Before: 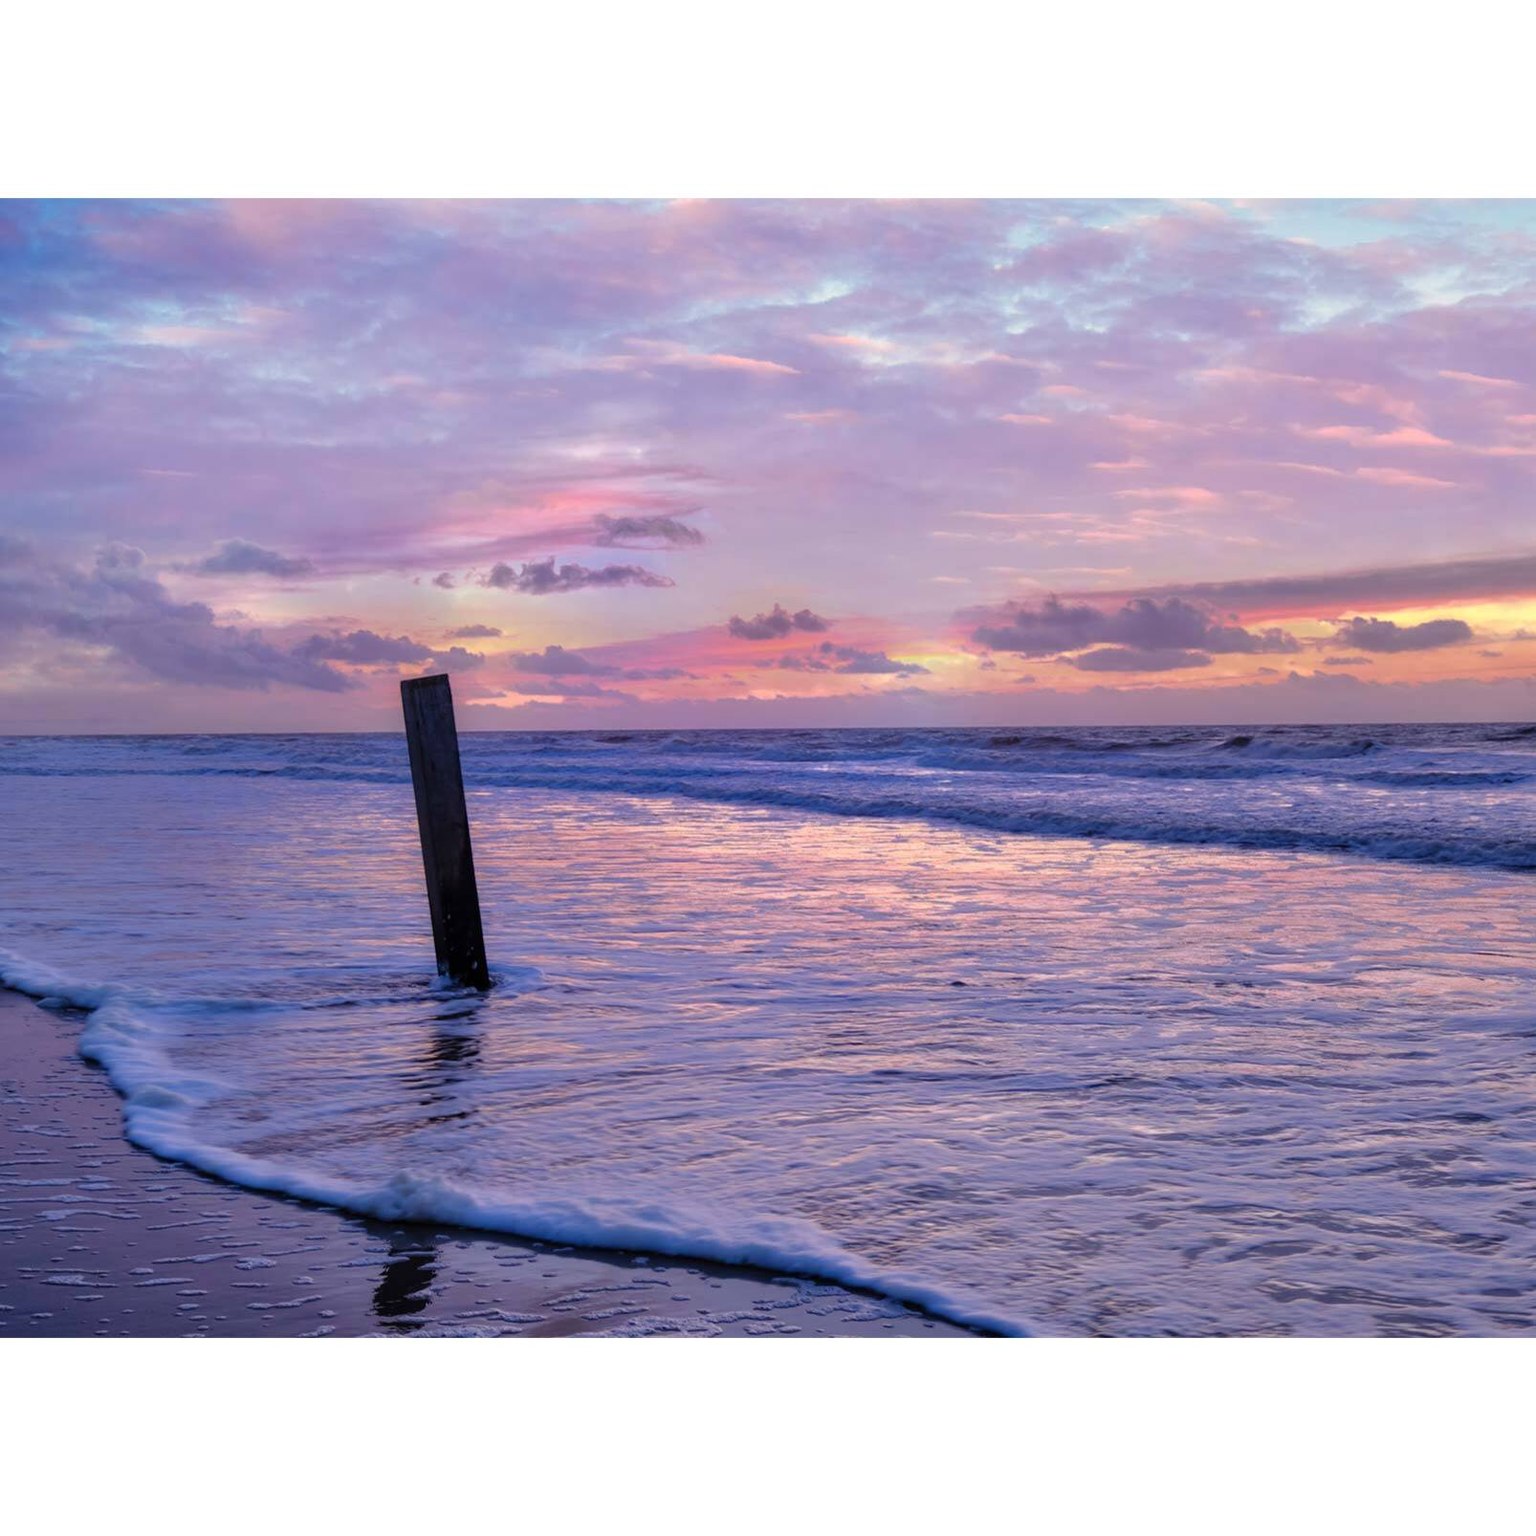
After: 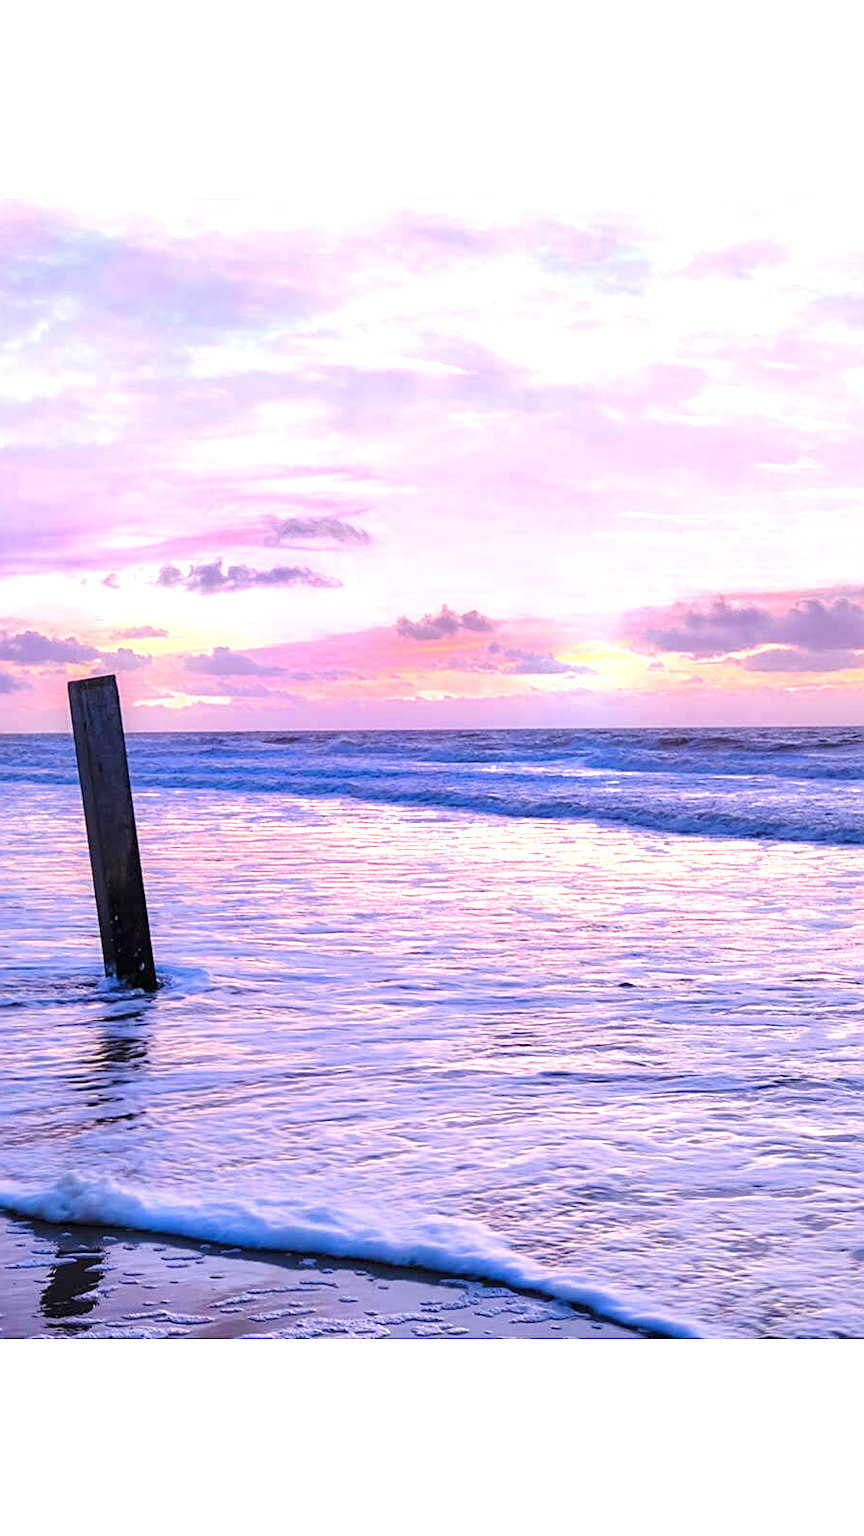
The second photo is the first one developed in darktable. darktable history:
color zones: curves: ch0 [(0, 0.444) (0.143, 0.442) (0.286, 0.441) (0.429, 0.441) (0.571, 0.441) (0.714, 0.441) (0.857, 0.442) (1, 0.444)]
exposure: black level correction 0, exposure 1.45 EV, compensate exposure bias true, compensate highlight preservation false
crop: left 21.674%, right 22.086%
sharpen: on, module defaults
